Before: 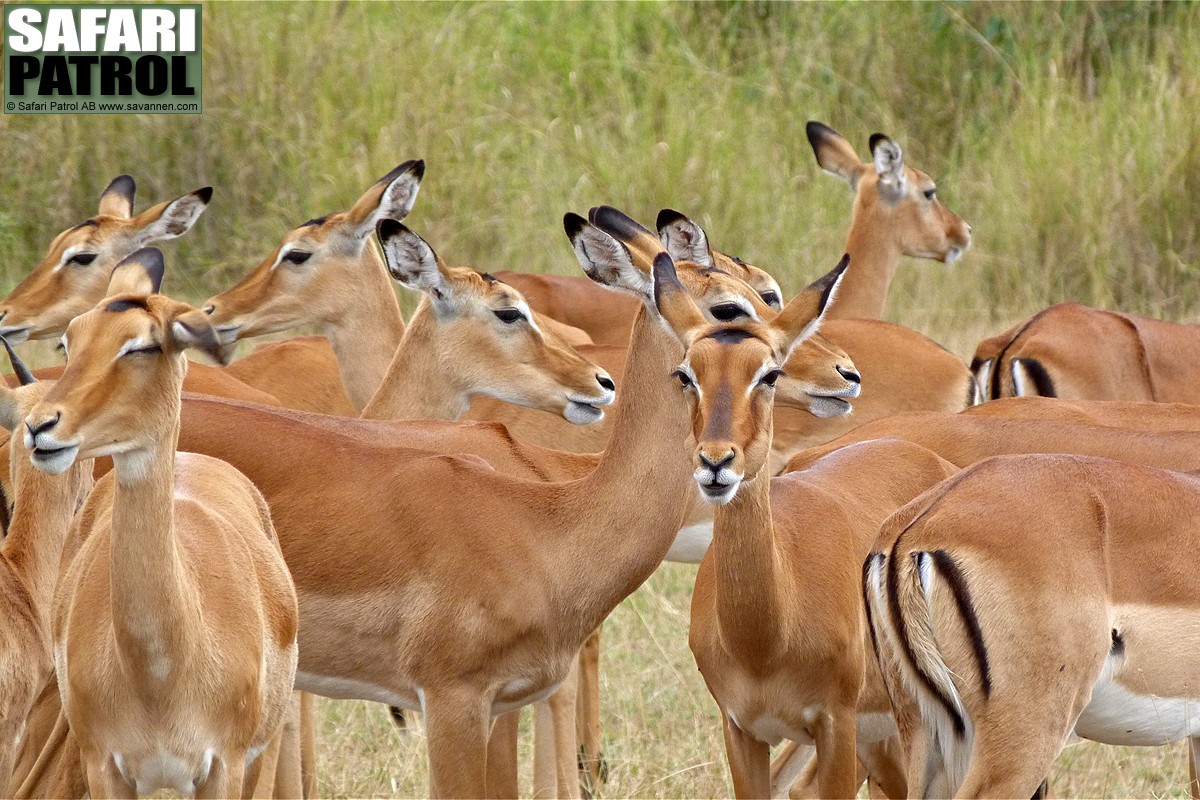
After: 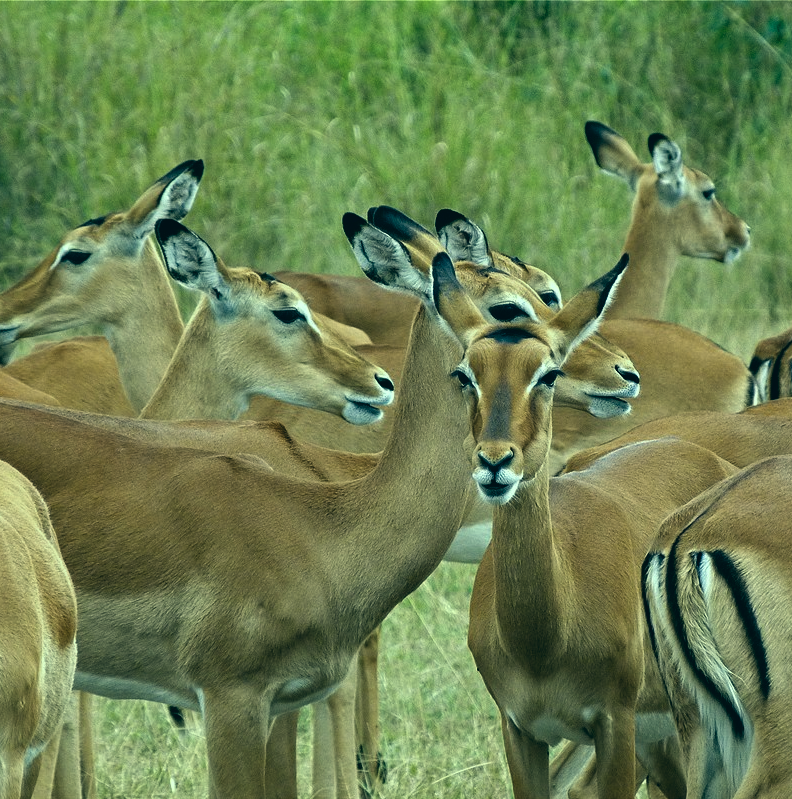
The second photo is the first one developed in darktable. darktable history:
tone equalizer: on, module defaults
exposure: black level correction 0, compensate exposure bias true, compensate highlight preservation false
crop and rotate: left 18.442%, right 15.508%
color correction: highlights a* -20.08, highlights b* 9.8, shadows a* -20.4, shadows b* -10.76
tone curve: curves: ch0 [(0, 0) (0.153, 0.056) (1, 1)], color space Lab, linked channels, preserve colors none
